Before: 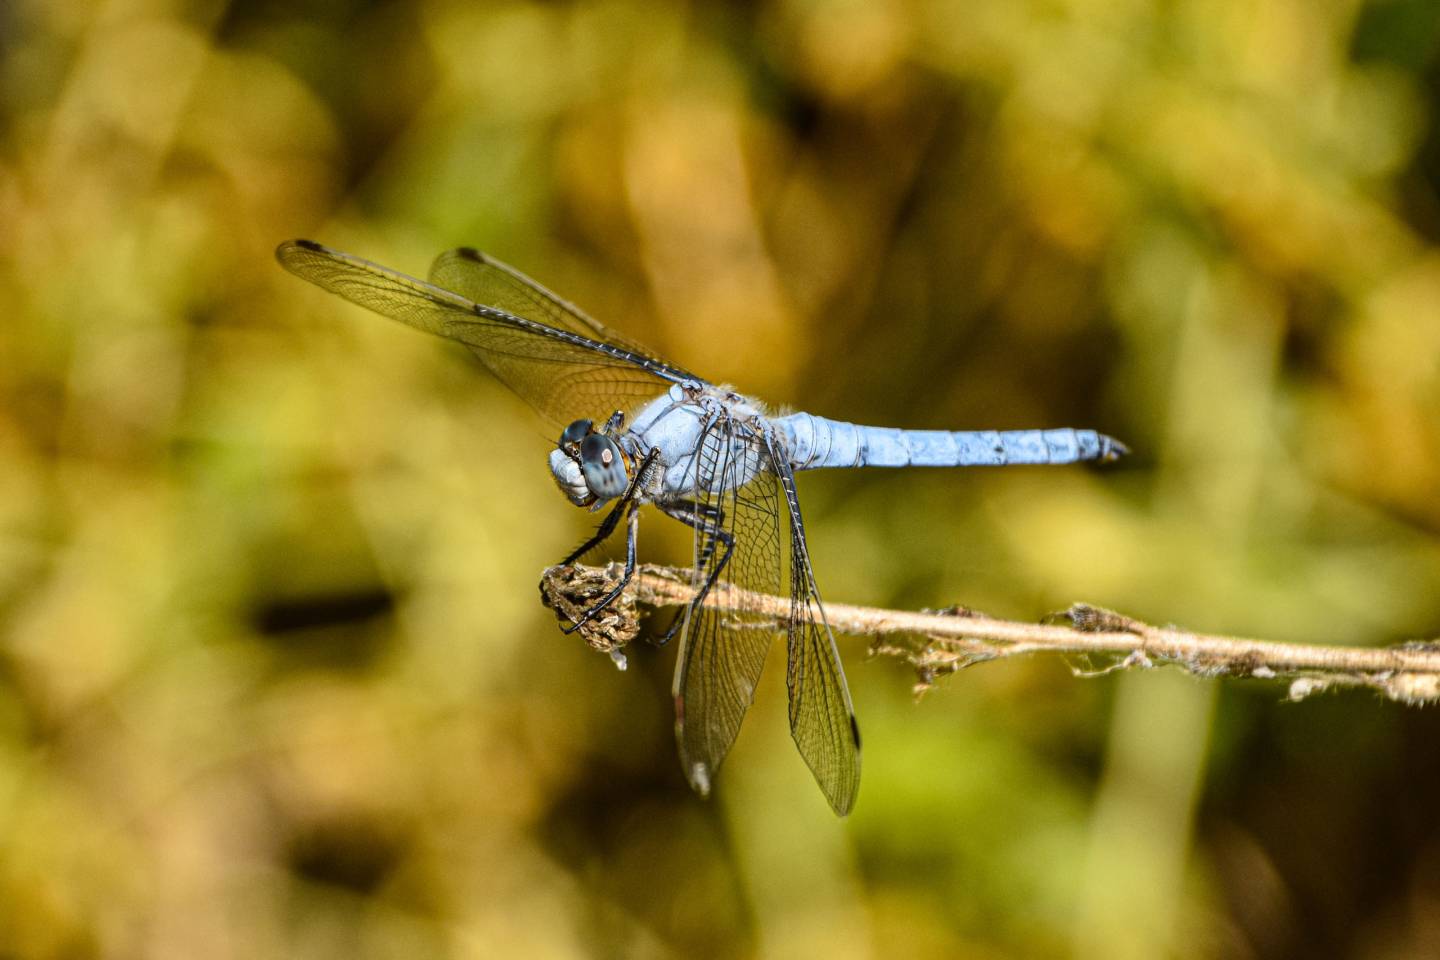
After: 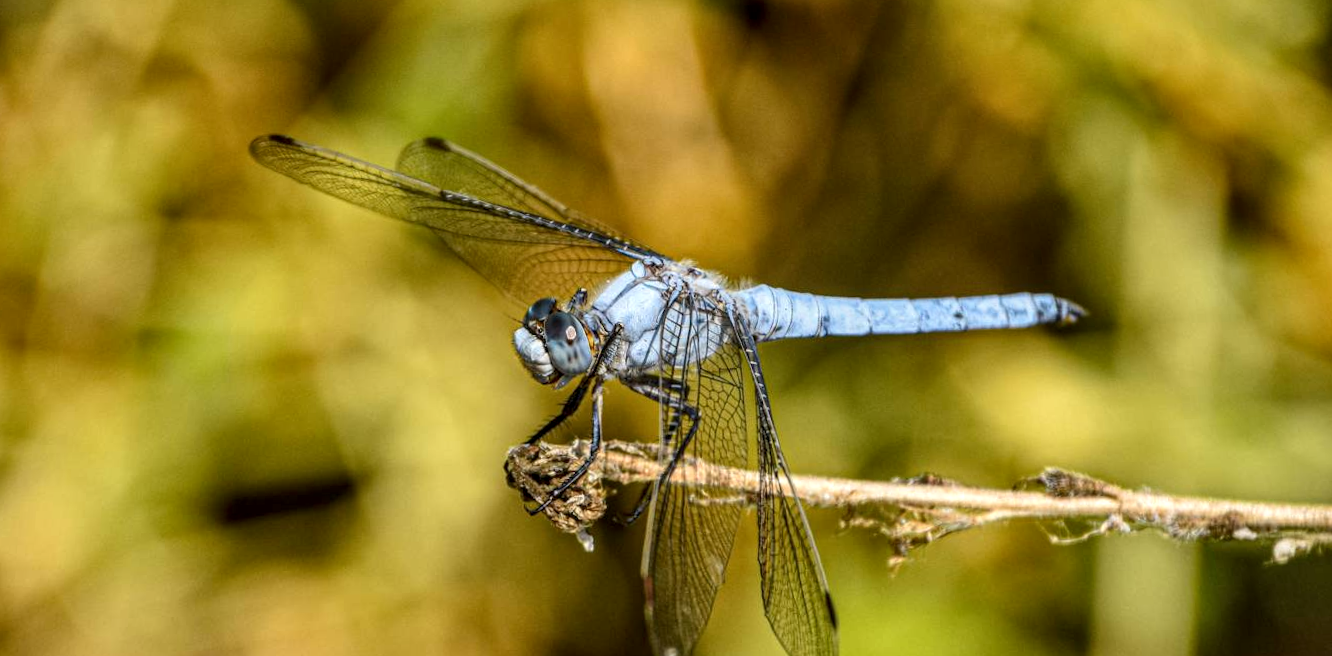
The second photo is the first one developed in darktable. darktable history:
rotate and perspective: rotation -1.68°, lens shift (vertical) -0.146, crop left 0.049, crop right 0.912, crop top 0.032, crop bottom 0.96
crop and rotate: top 8.293%, bottom 20.996%
local contrast: on, module defaults
